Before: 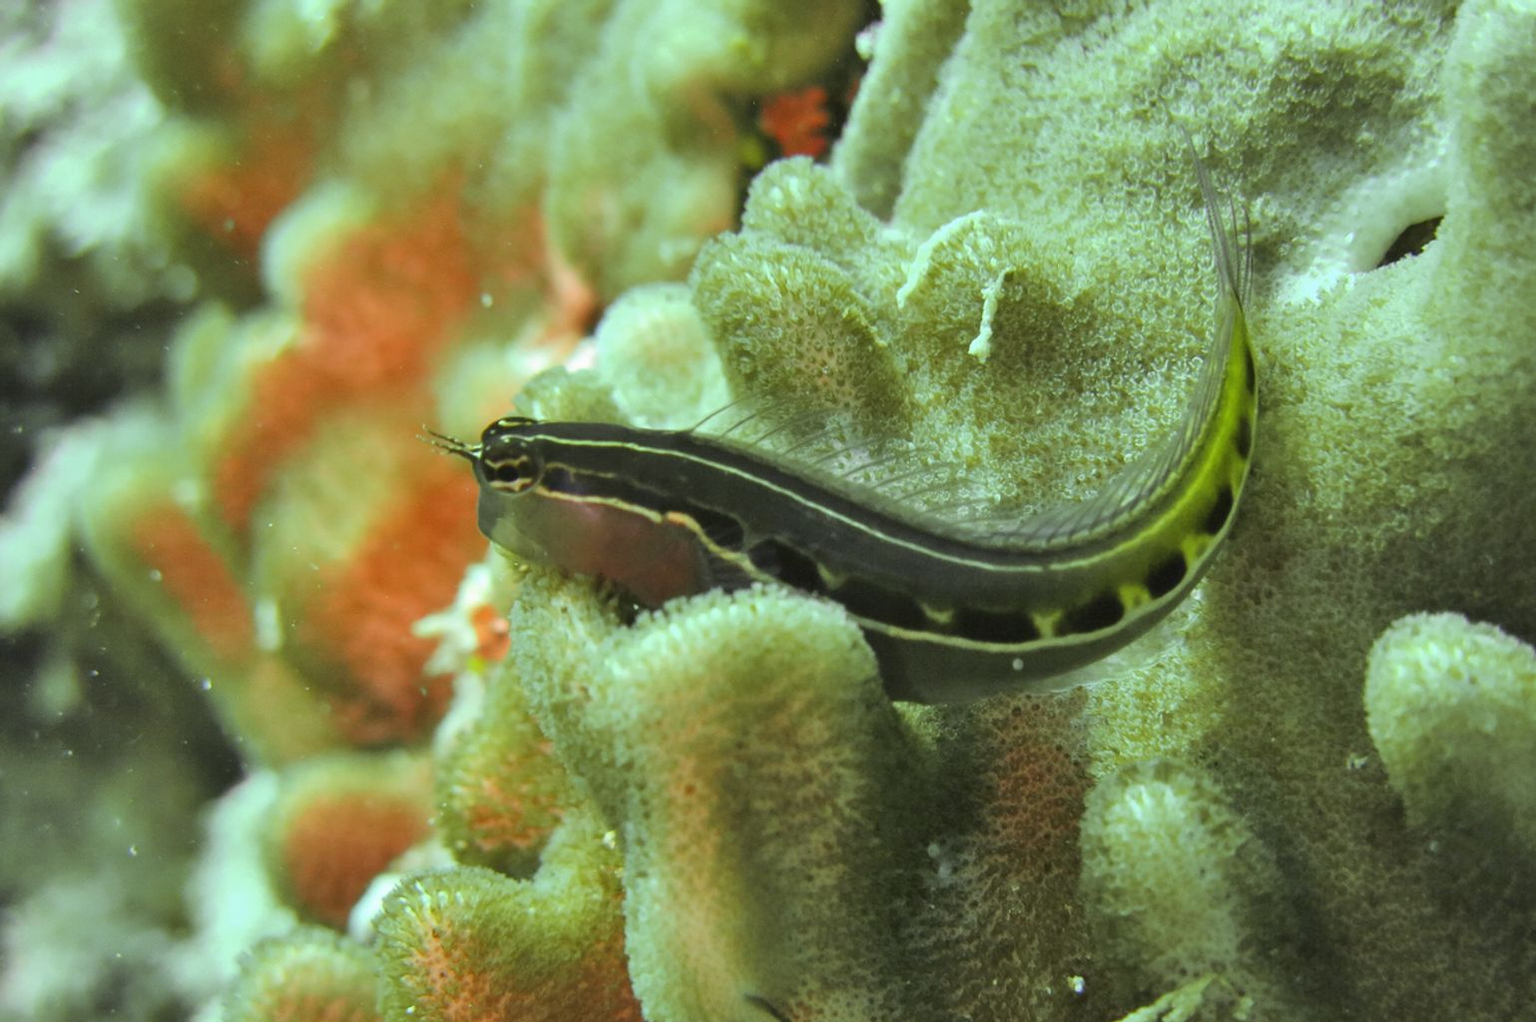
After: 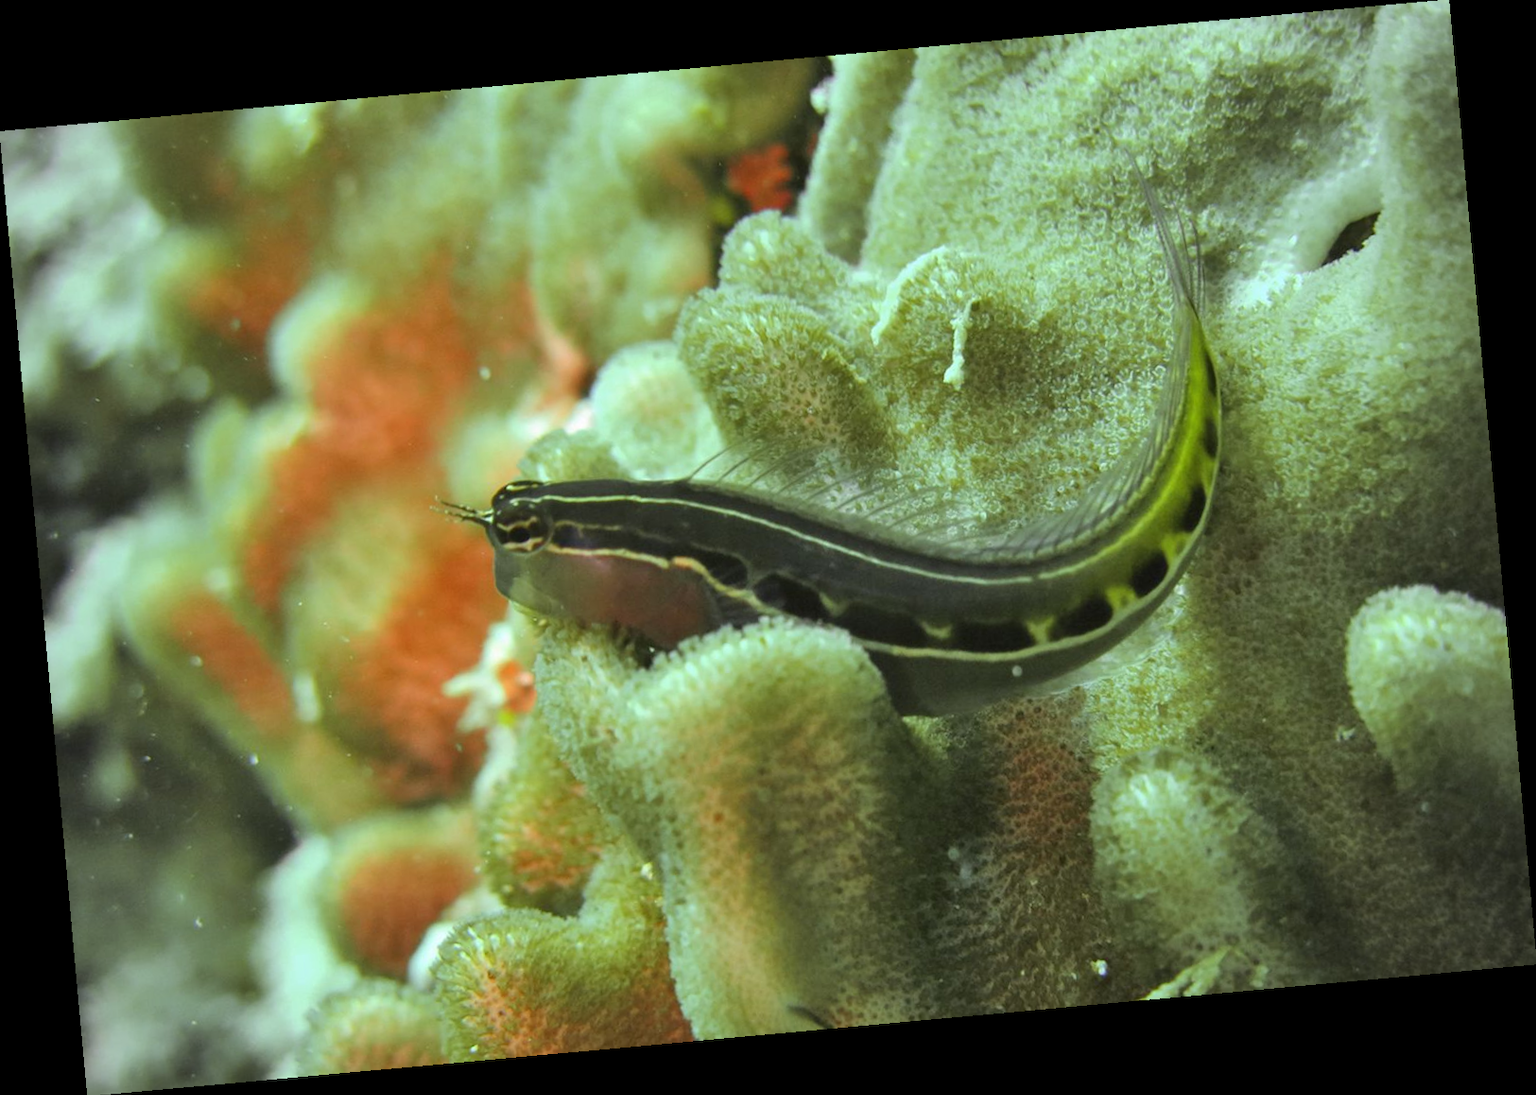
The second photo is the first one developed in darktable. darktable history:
vignetting: fall-off radius 60.92%
rotate and perspective: rotation -5.2°, automatic cropping off
